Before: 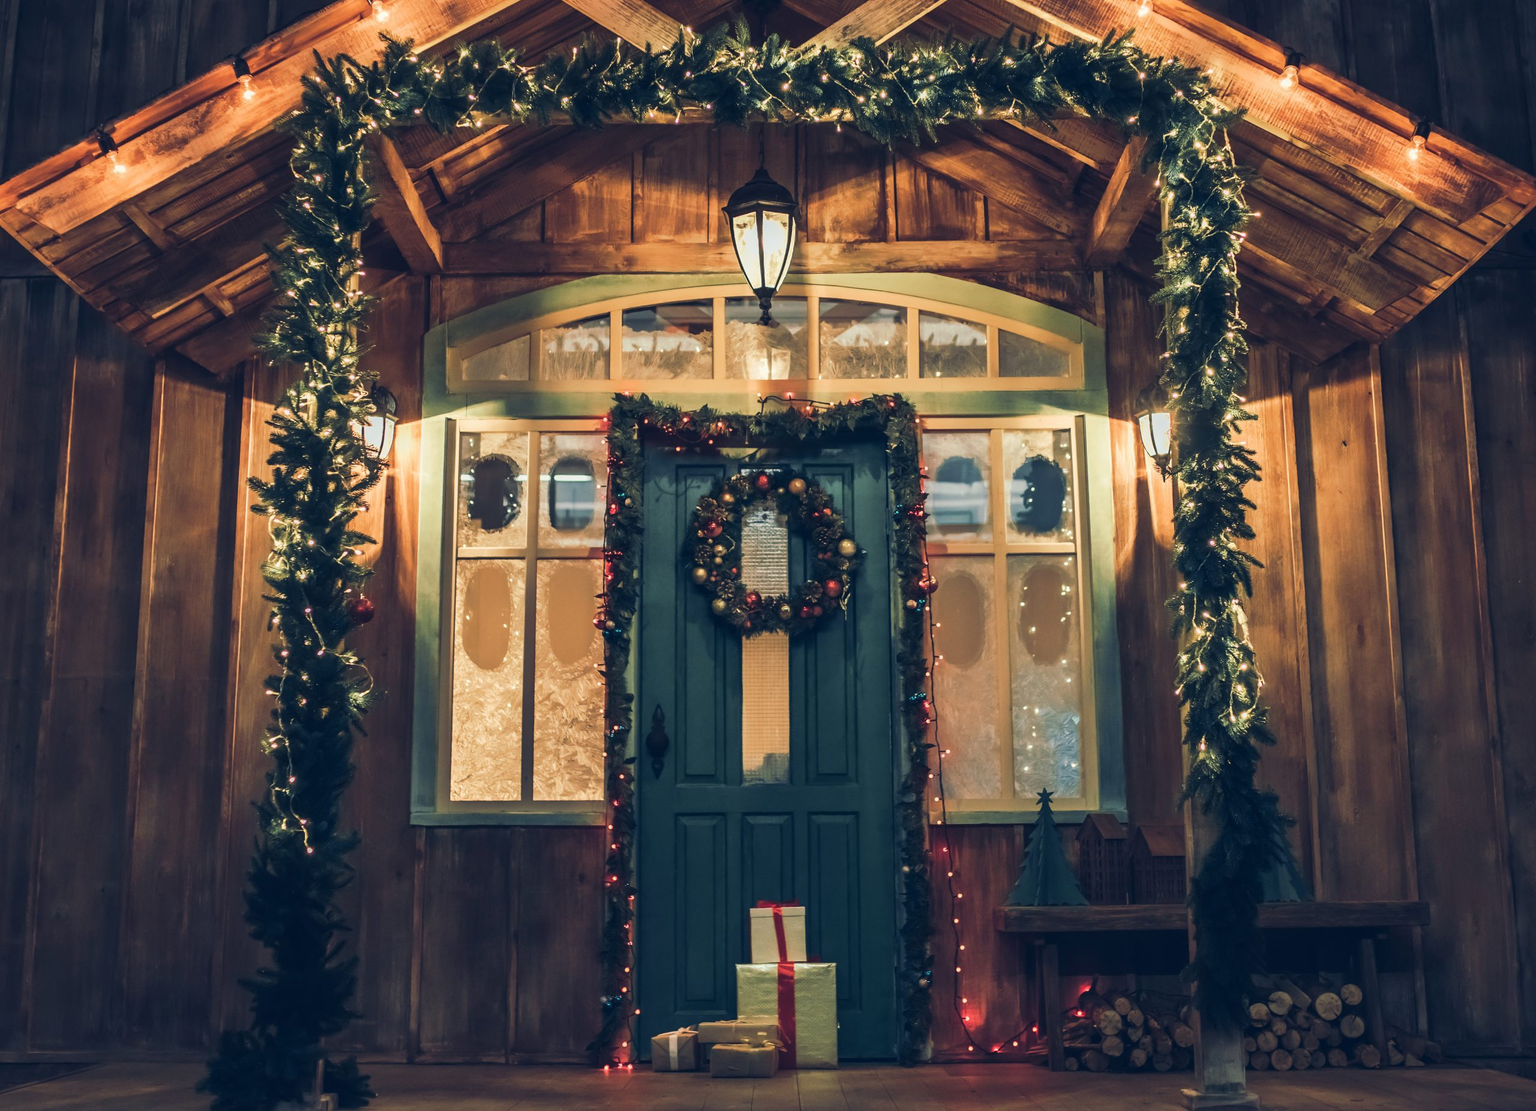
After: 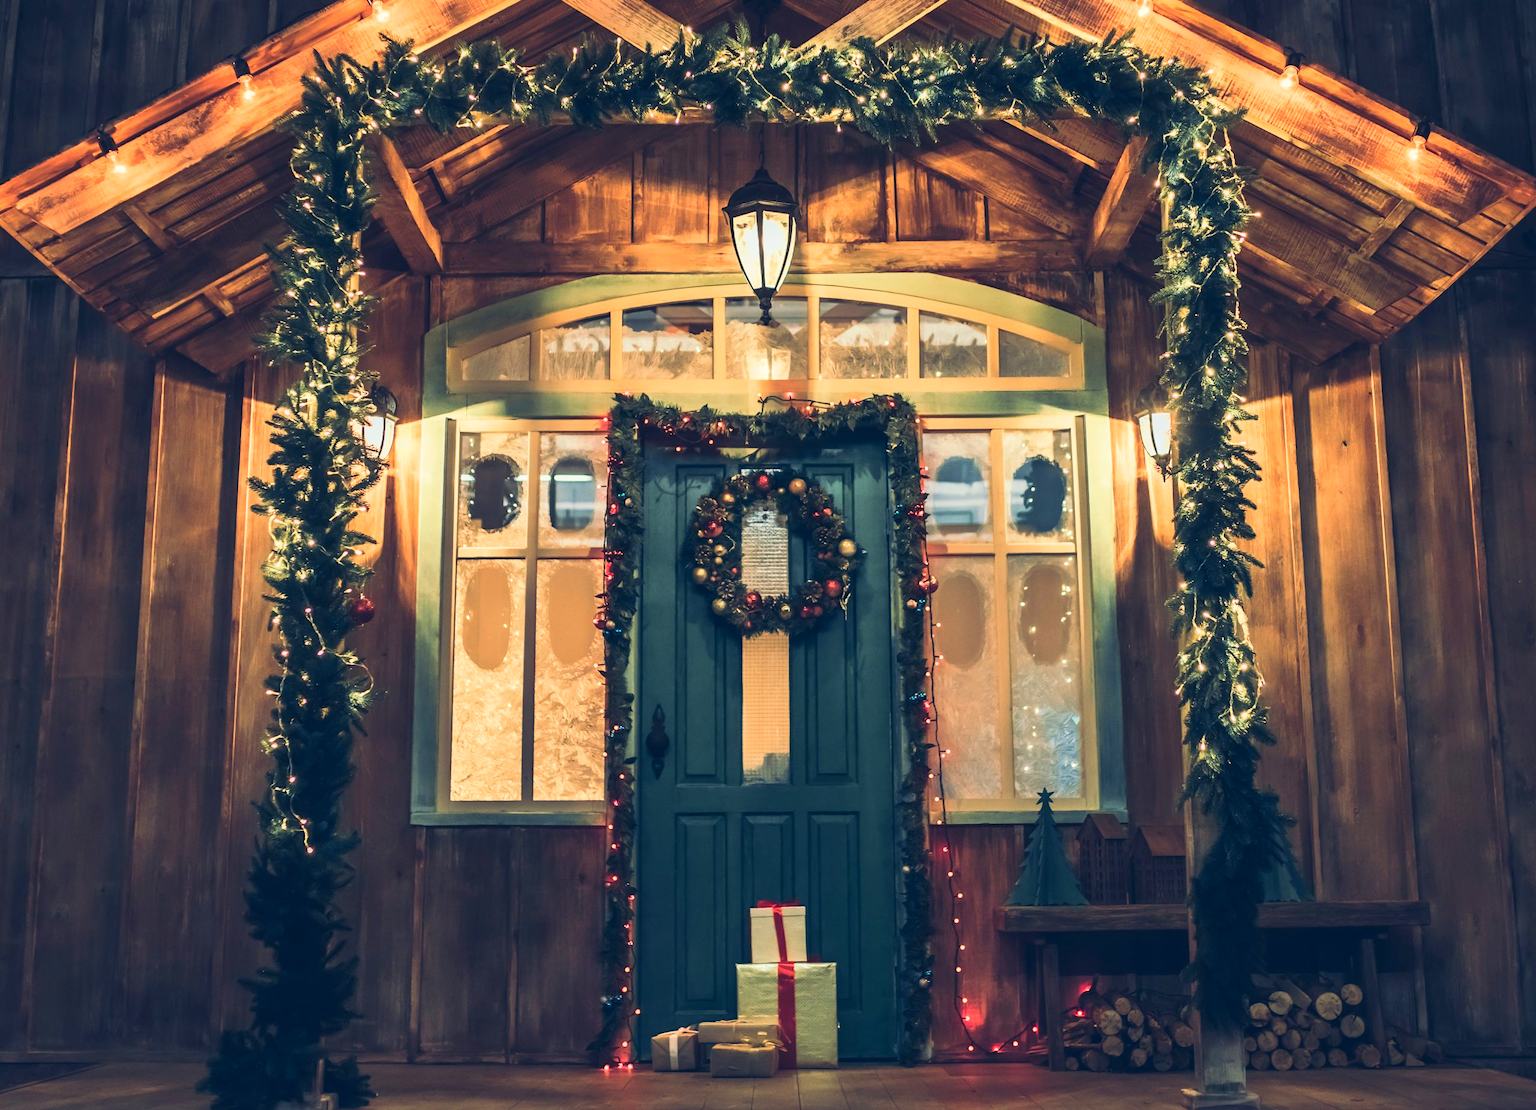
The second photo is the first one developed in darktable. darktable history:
white balance: emerald 1
contrast brightness saturation: contrast 0.2, brightness 0.16, saturation 0.22
